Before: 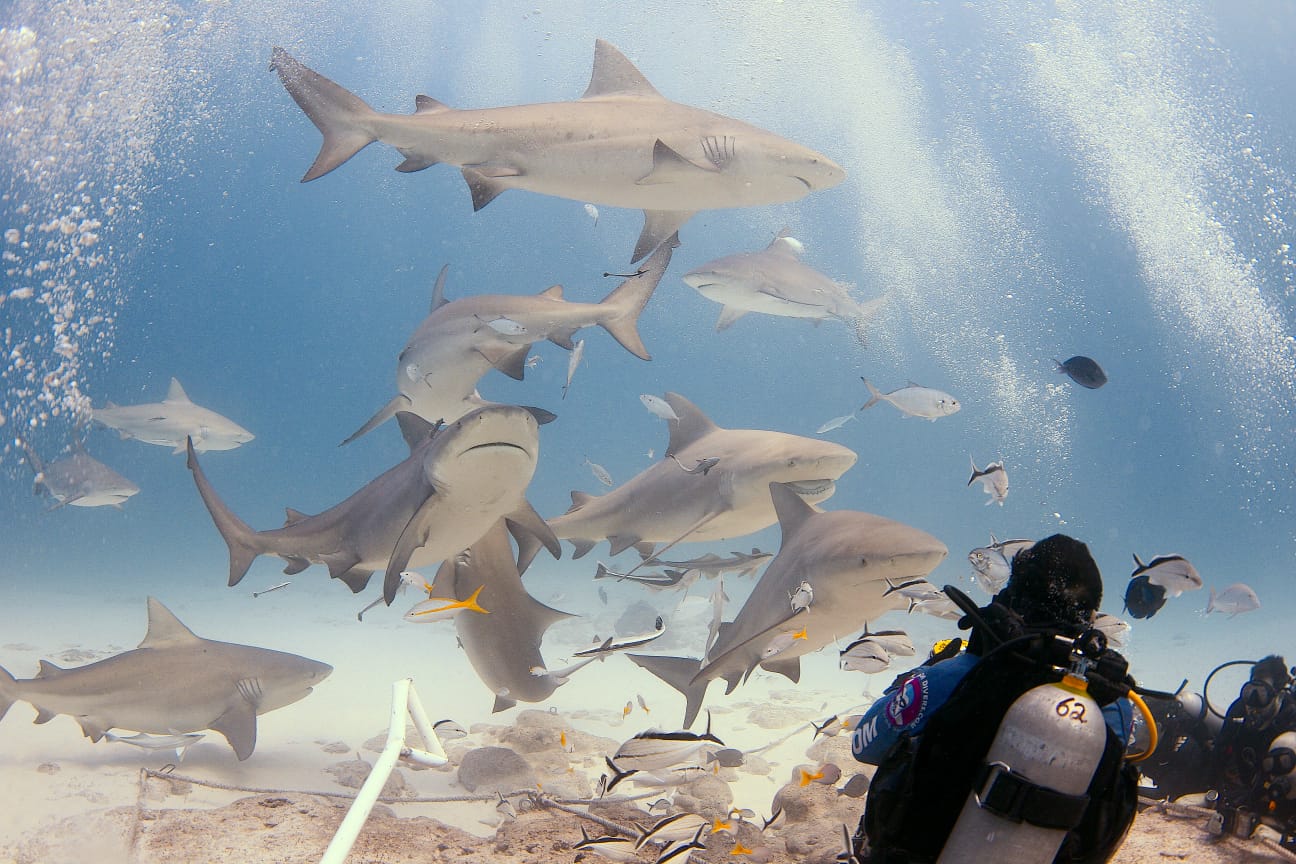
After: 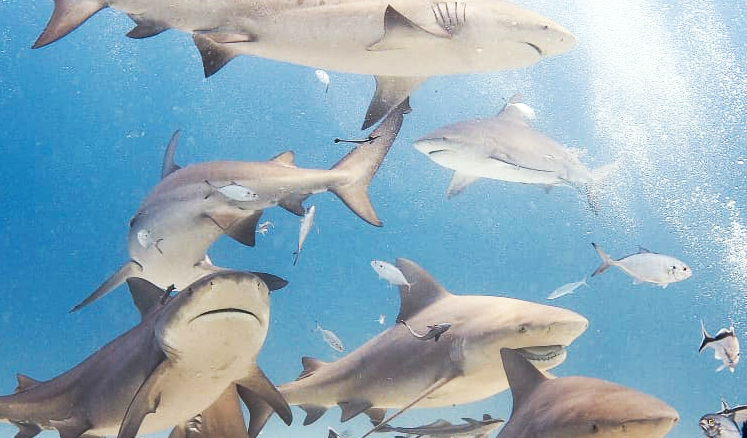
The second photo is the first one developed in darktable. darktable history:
contrast brightness saturation: brightness -0.204, saturation 0.082
crop: left 20.812%, top 15.55%, right 21.535%, bottom 33.664%
base curve: curves: ch0 [(0, 0) (0.257, 0.25) (0.482, 0.586) (0.757, 0.871) (1, 1)], preserve colors none
exposure: black level correction 0.001, exposure 0.5 EV, compensate exposure bias true, compensate highlight preservation false
